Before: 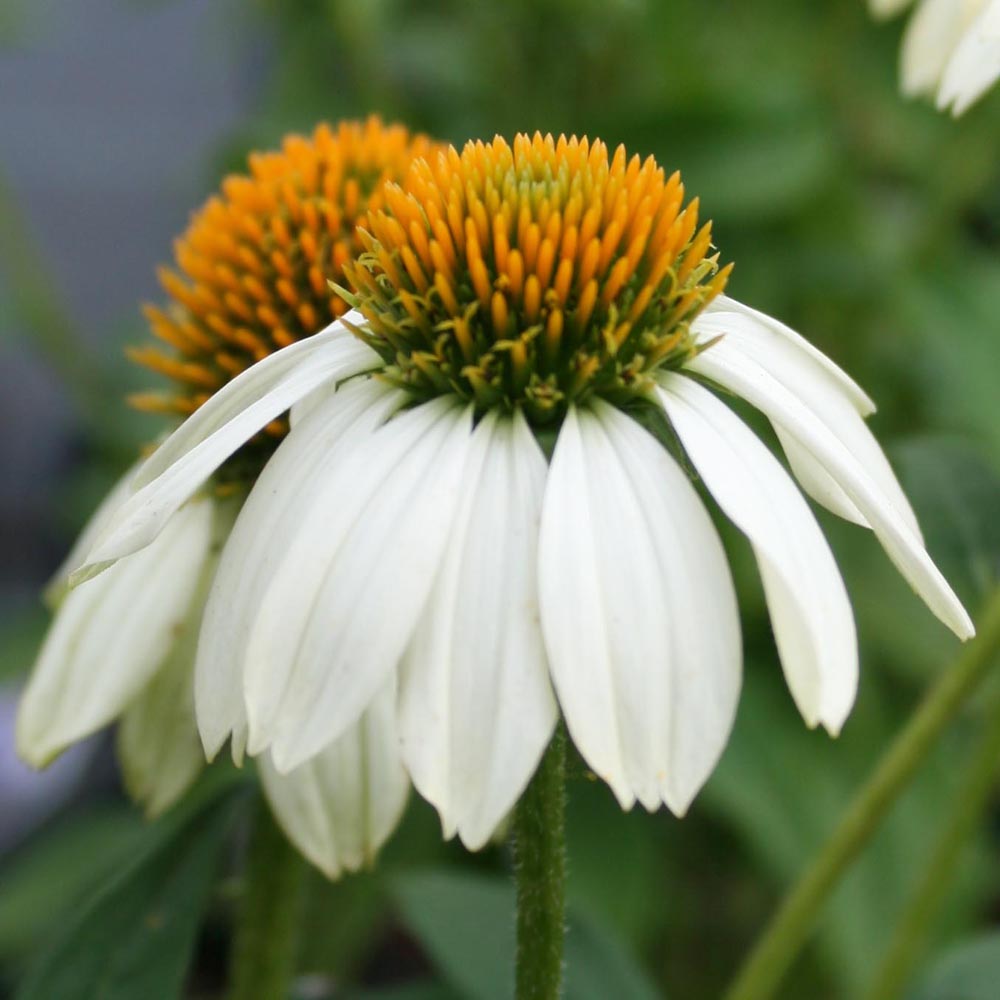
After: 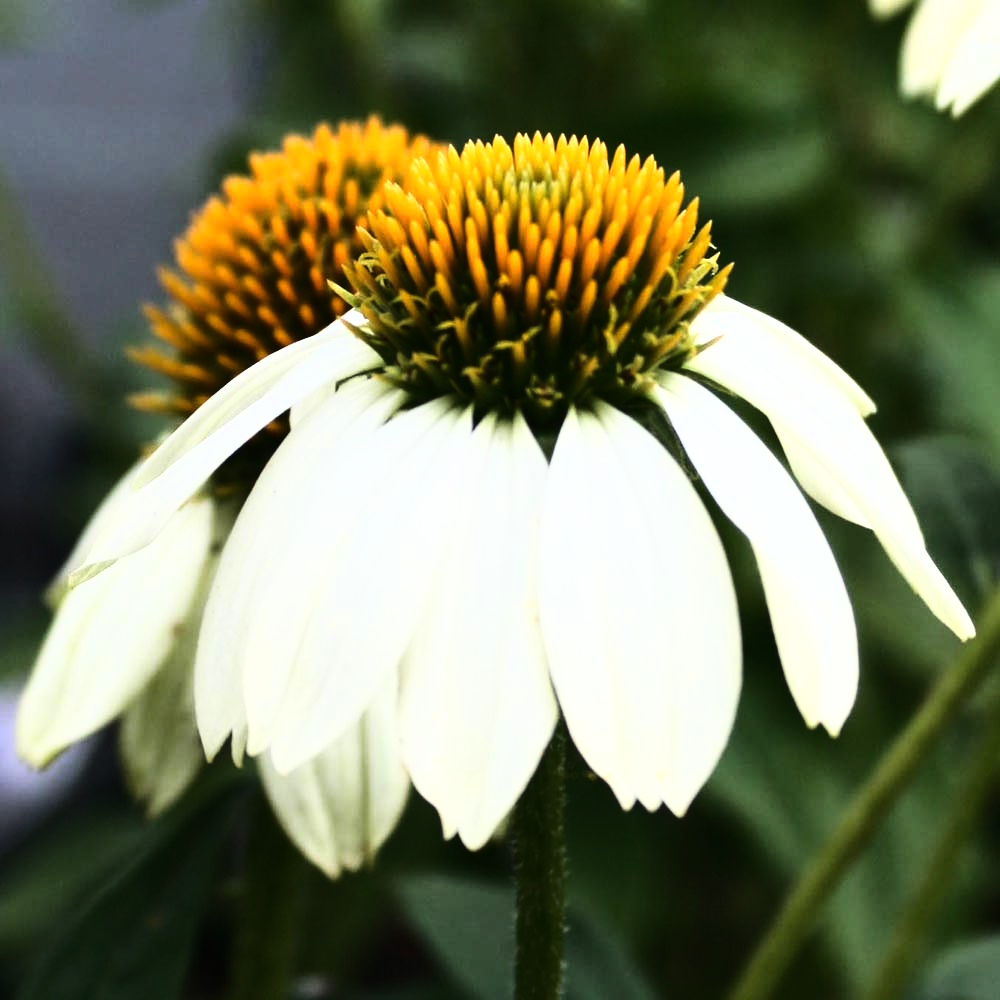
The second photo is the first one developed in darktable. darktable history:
tone curve: curves: ch0 [(0, 0) (0.003, 0.005) (0.011, 0.008) (0.025, 0.013) (0.044, 0.017) (0.069, 0.022) (0.1, 0.029) (0.136, 0.038) (0.177, 0.053) (0.224, 0.081) (0.277, 0.128) (0.335, 0.214) (0.399, 0.343) (0.468, 0.478) (0.543, 0.641) (0.623, 0.798) (0.709, 0.911) (0.801, 0.971) (0.898, 0.99) (1, 1)]
